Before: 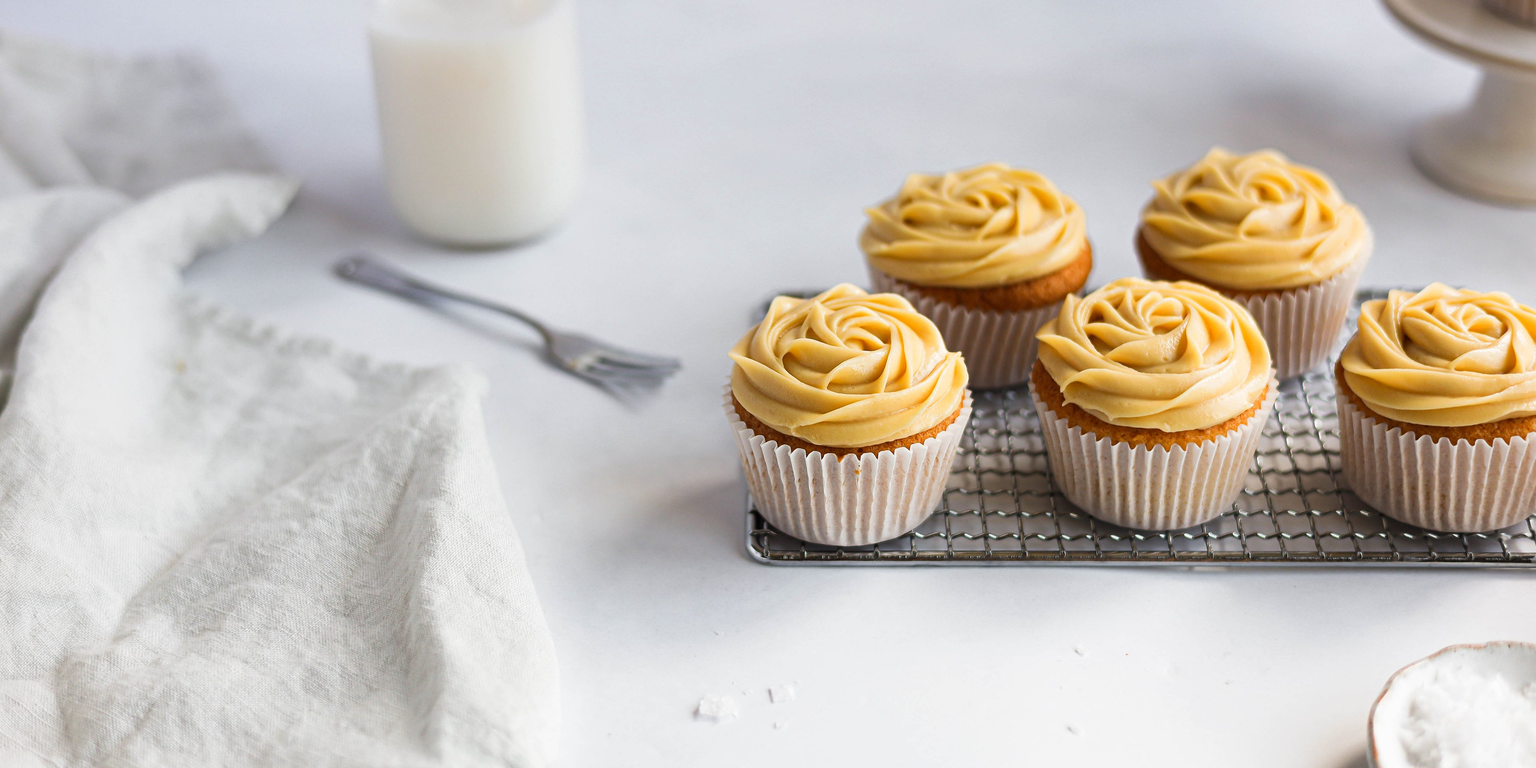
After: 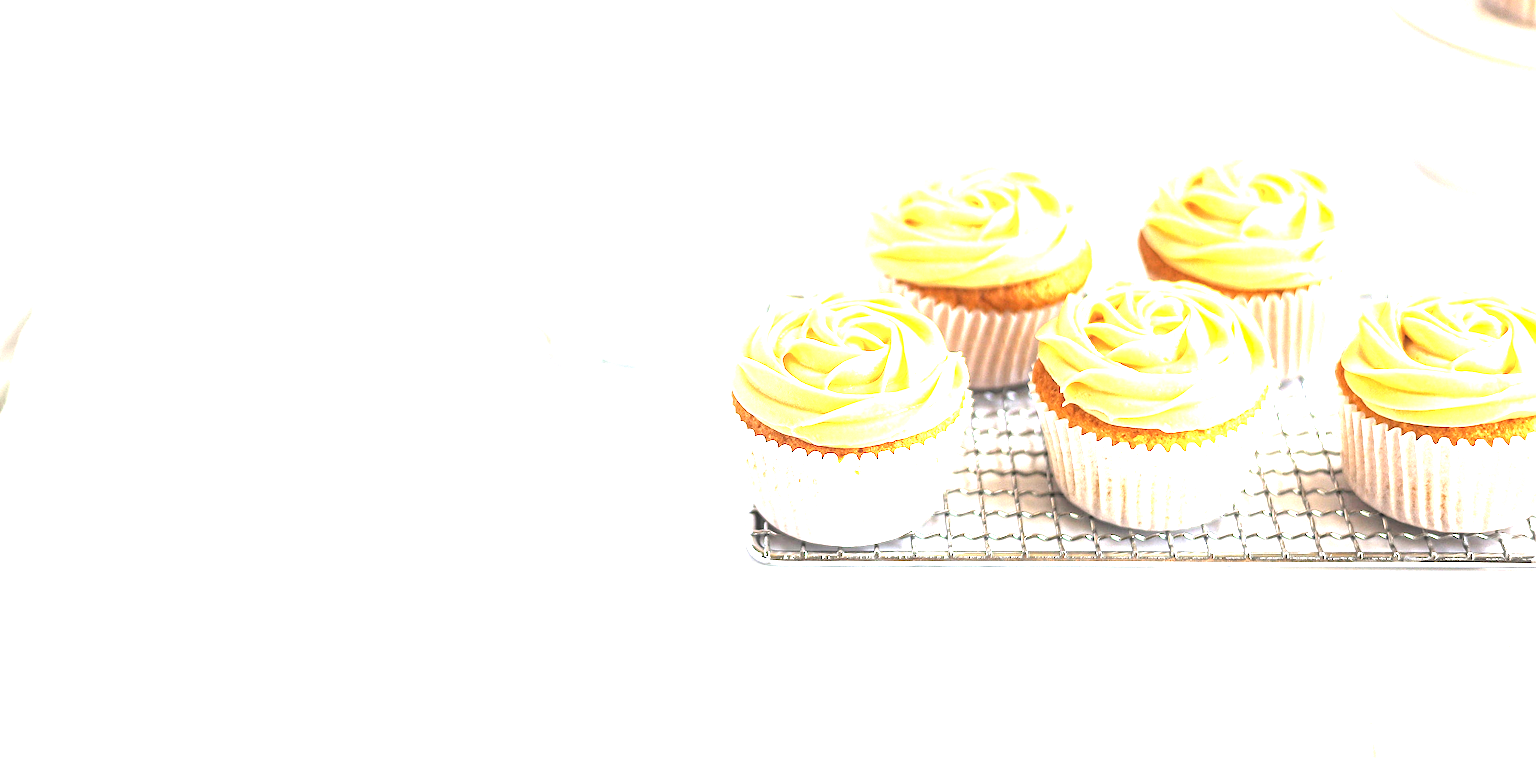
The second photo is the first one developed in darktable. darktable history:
local contrast: on, module defaults
sharpen: on, module defaults
tone equalizer: -8 EV -0.77 EV, -7 EV -0.734 EV, -6 EV -0.6 EV, -5 EV -0.42 EV, -3 EV 0.398 EV, -2 EV 0.6 EV, -1 EV 0.674 EV, +0 EV 0.745 EV, mask exposure compensation -0.496 EV
exposure: black level correction 0, exposure 1.9 EV, compensate highlight preservation false
